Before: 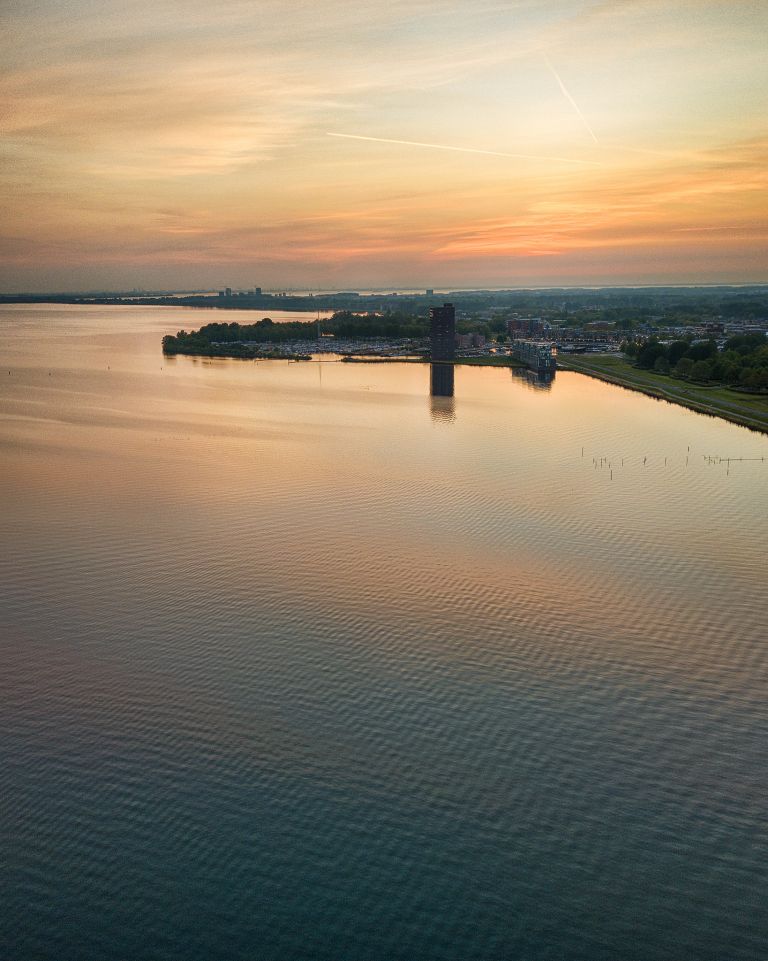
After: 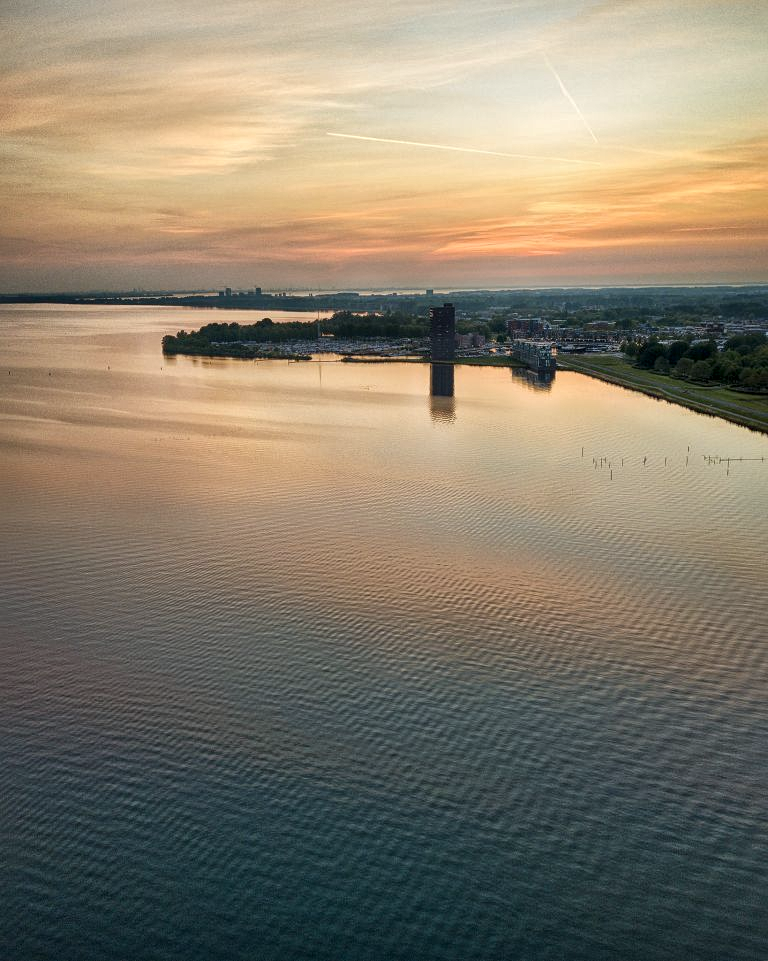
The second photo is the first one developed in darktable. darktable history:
white balance: red 0.982, blue 1.018
local contrast: mode bilateral grid, contrast 20, coarseness 19, detail 163%, midtone range 0.2
